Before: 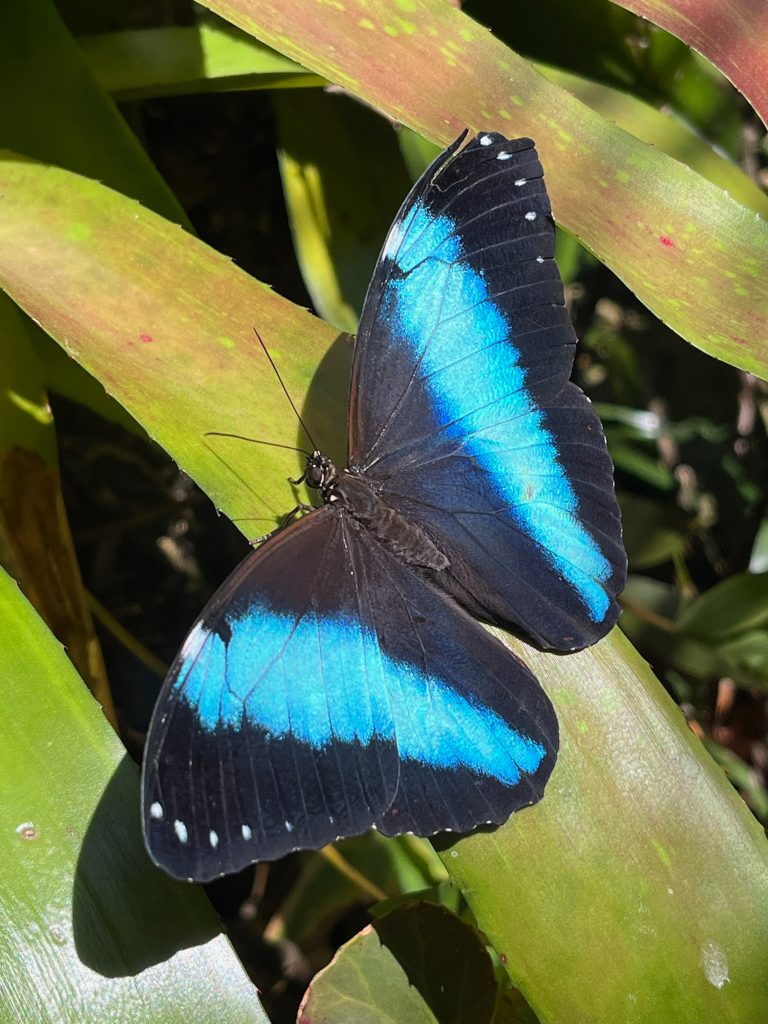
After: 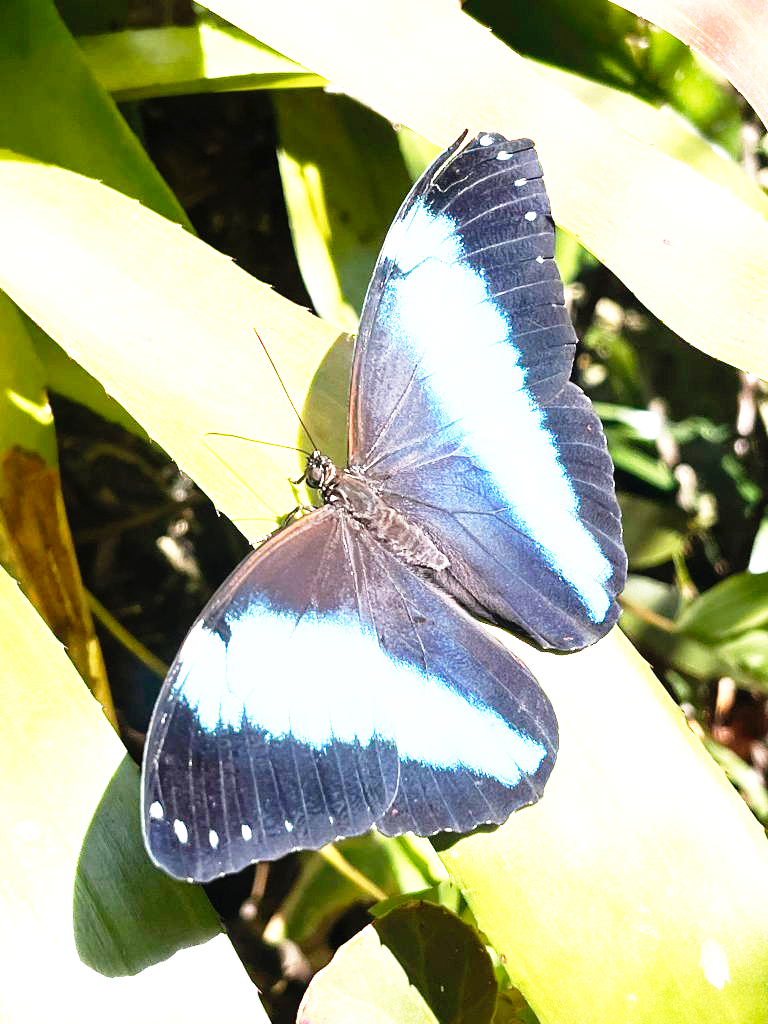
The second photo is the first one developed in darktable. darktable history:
exposure: black level correction 0, exposure 1.45 EV, compensate exposure bias true, compensate highlight preservation false
base curve: curves: ch0 [(0, 0) (0.012, 0.01) (0.073, 0.168) (0.31, 0.711) (0.645, 0.957) (1, 1)], preserve colors none
tone equalizer: -8 EV -0.417 EV, -7 EV -0.389 EV, -6 EV -0.333 EV, -5 EV -0.222 EV, -3 EV 0.222 EV, -2 EV 0.333 EV, -1 EV 0.389 EV, +0 EV 0.417 EV, edges refinement/feathering 500, mask exposure compensation -1.57 EV, preserve details no
shadows and highlights: shadows 25, highlights -25
